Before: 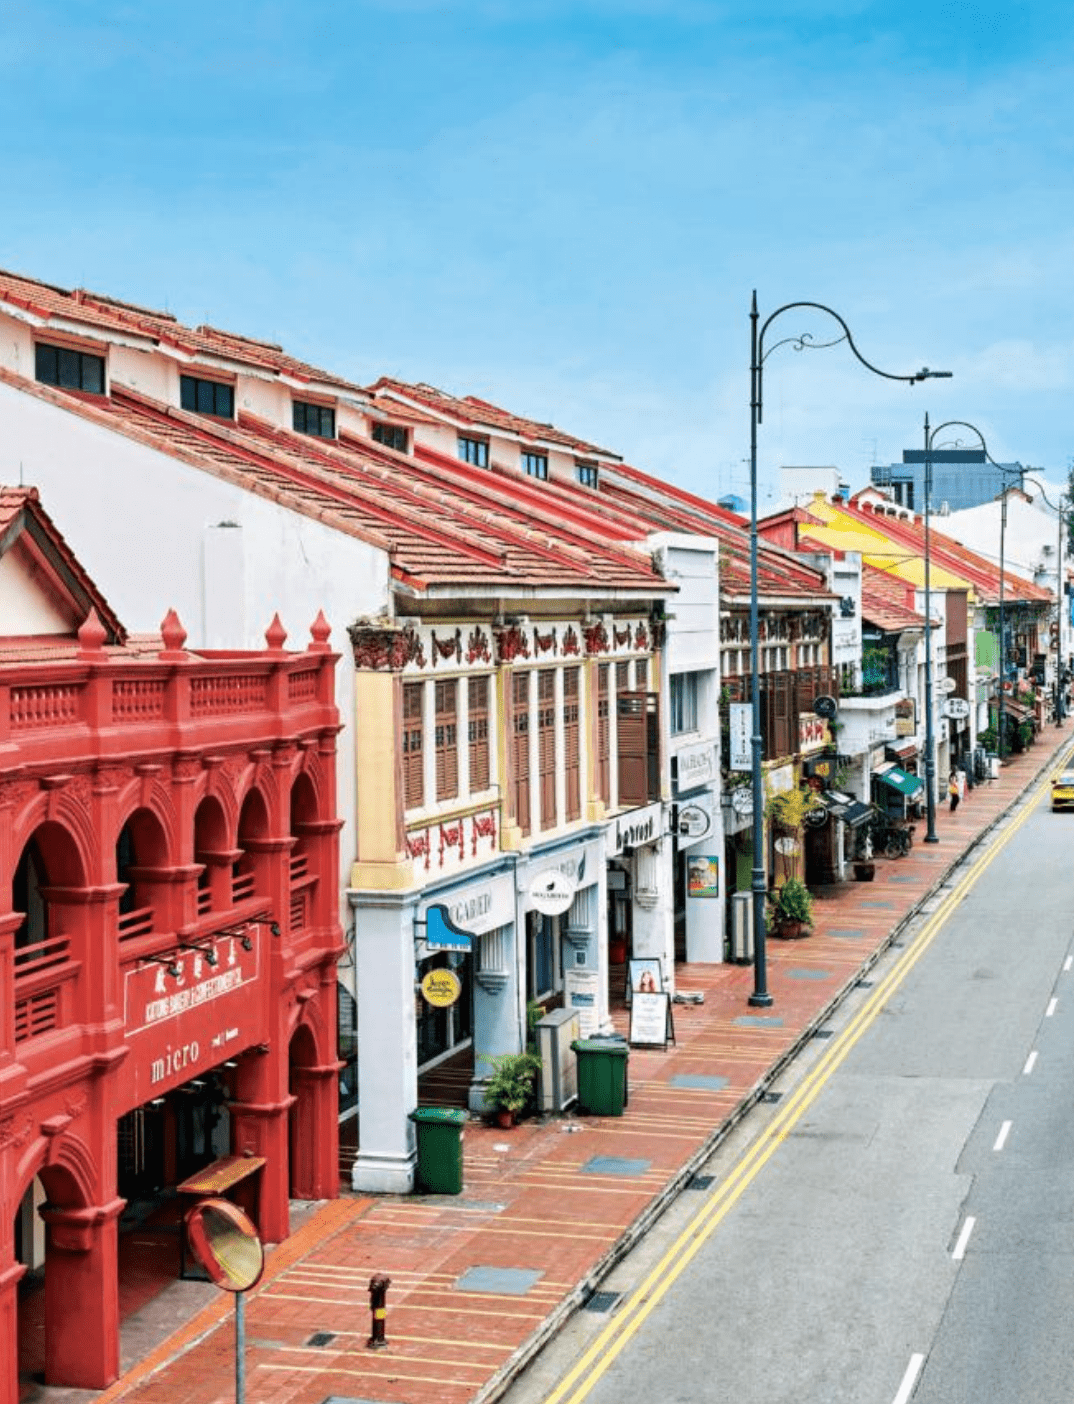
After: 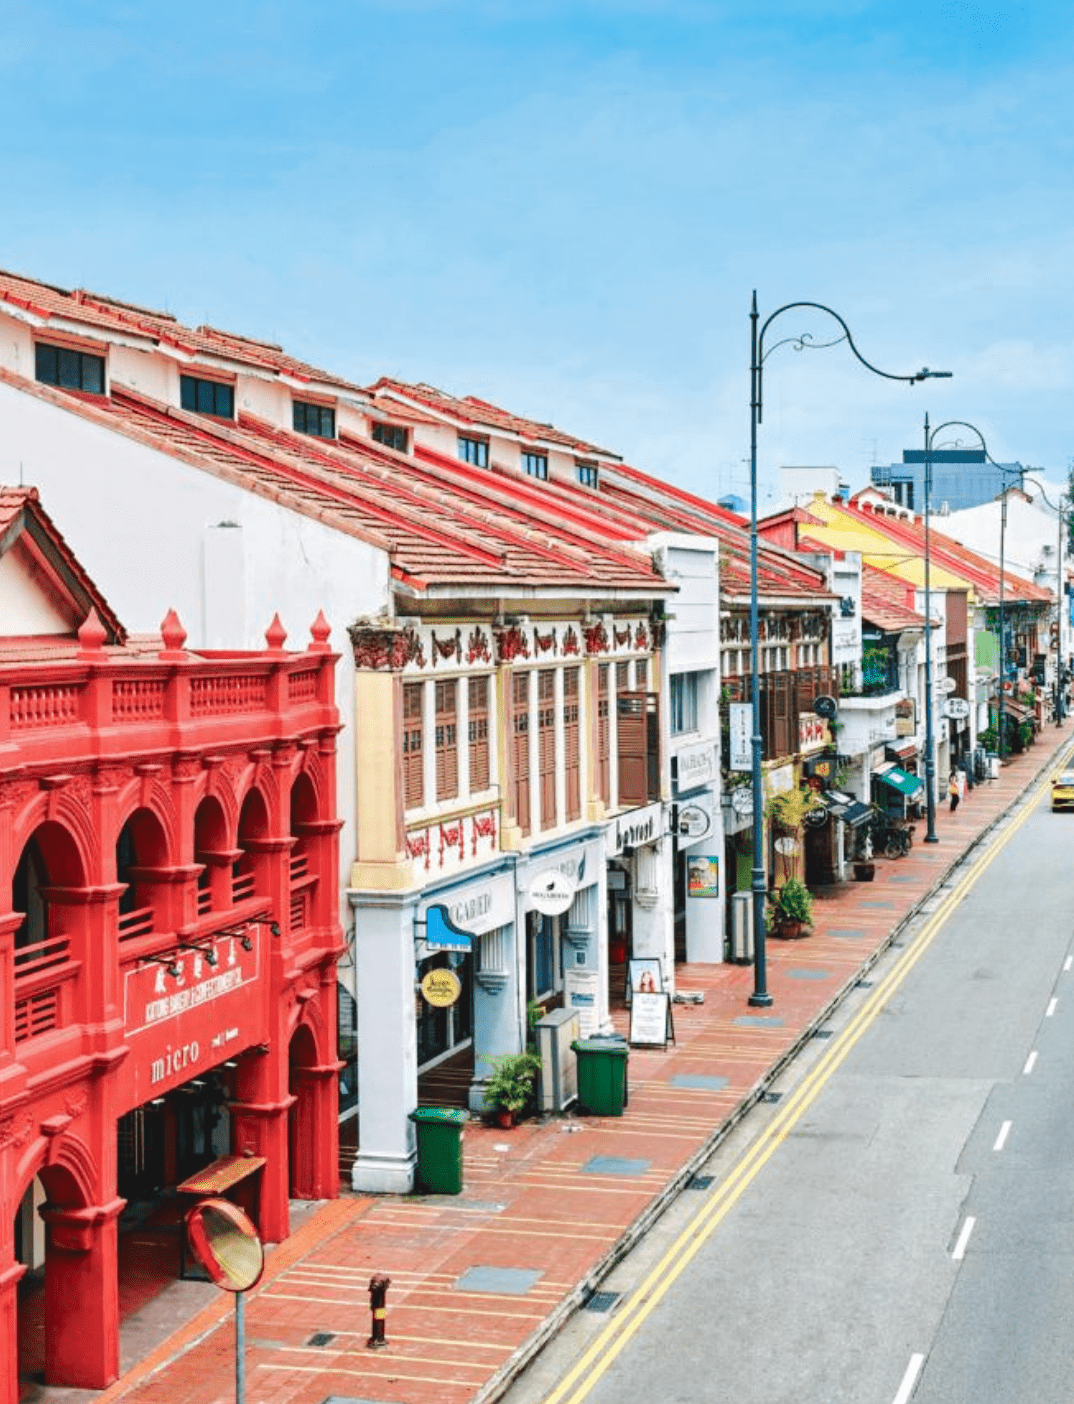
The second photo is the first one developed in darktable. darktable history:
contrast brightness saturation: contrast 0.036, saturation 0.068
color balance rgb: global offset › luminance 0.499%, global offset › hue 56.34°, perceptual saturation grading › global saturation 0.884%, perceptual saturation grading › highlights -30.749%, perceptual saturation grading › shadows 19.737%, perceptual brilliance grading › mid-tones 10.394%, perceptual brilliance grading › shadows 15.804%, global vibrance 14.254%
